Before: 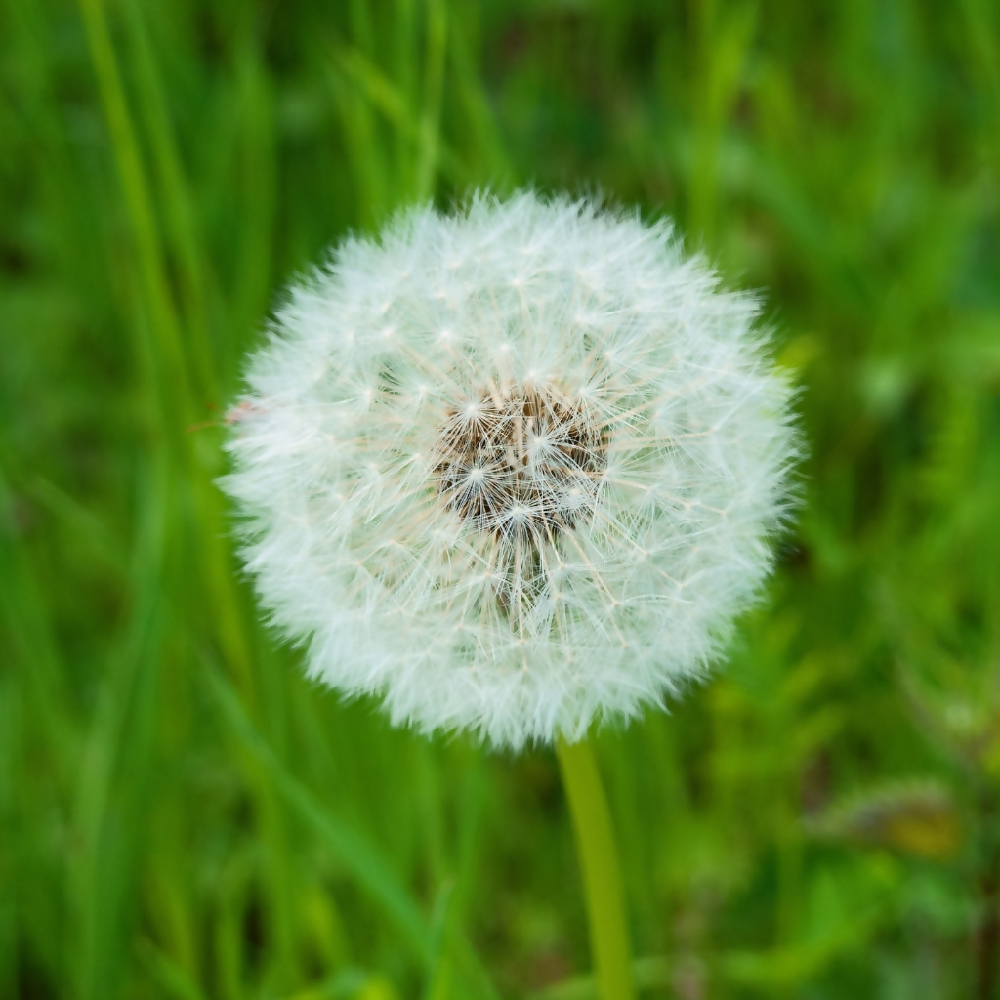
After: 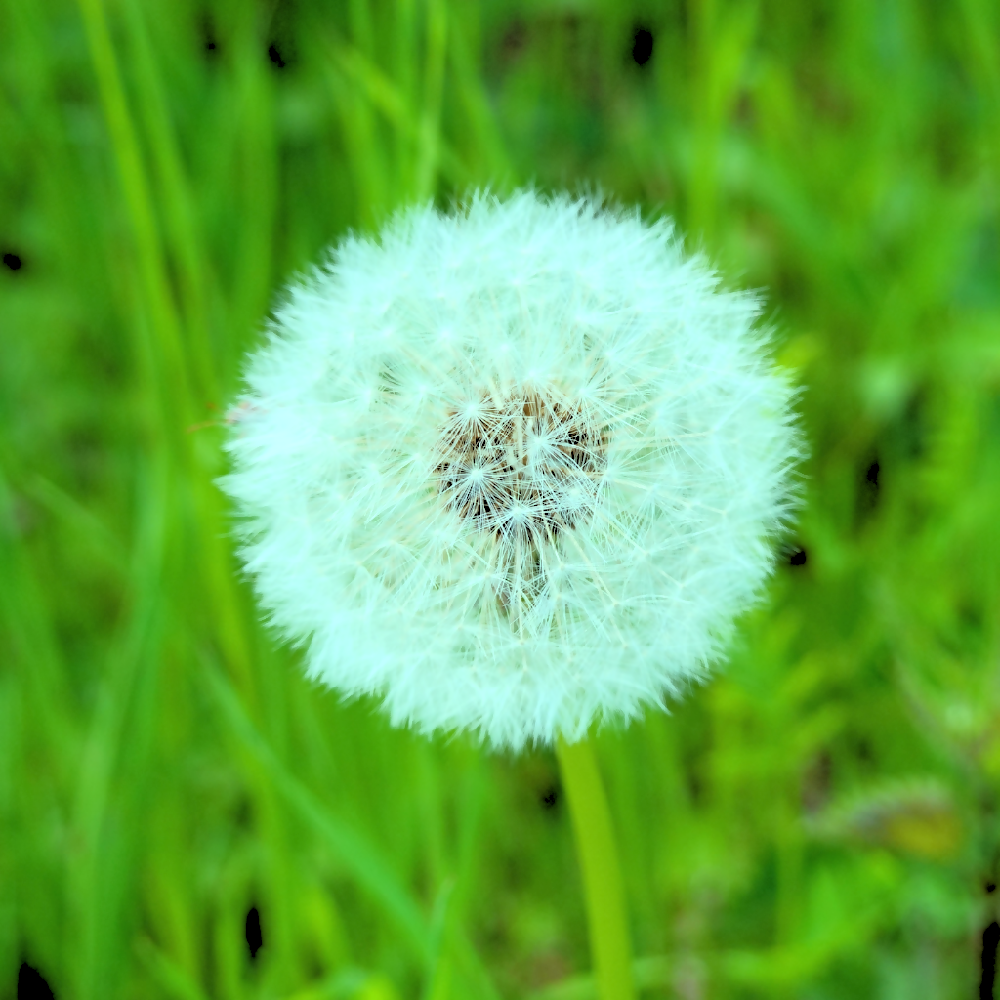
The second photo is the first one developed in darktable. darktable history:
rgb levels: levels [[0.027, 0.429, 0.996], [0, 0.5, 1], [0, 0.5, 1]]
color balance: mode lift, gamma, gain (sRGB), lift [0.997, 0.979, 1.021, 1.011], gamma [1, 1.084, 0.916, 0.998], gain [1, 0.87, 1.13, 1.101], contrast 4.55%, contrast fulcrum 38.24%, output saturation 104.09%
